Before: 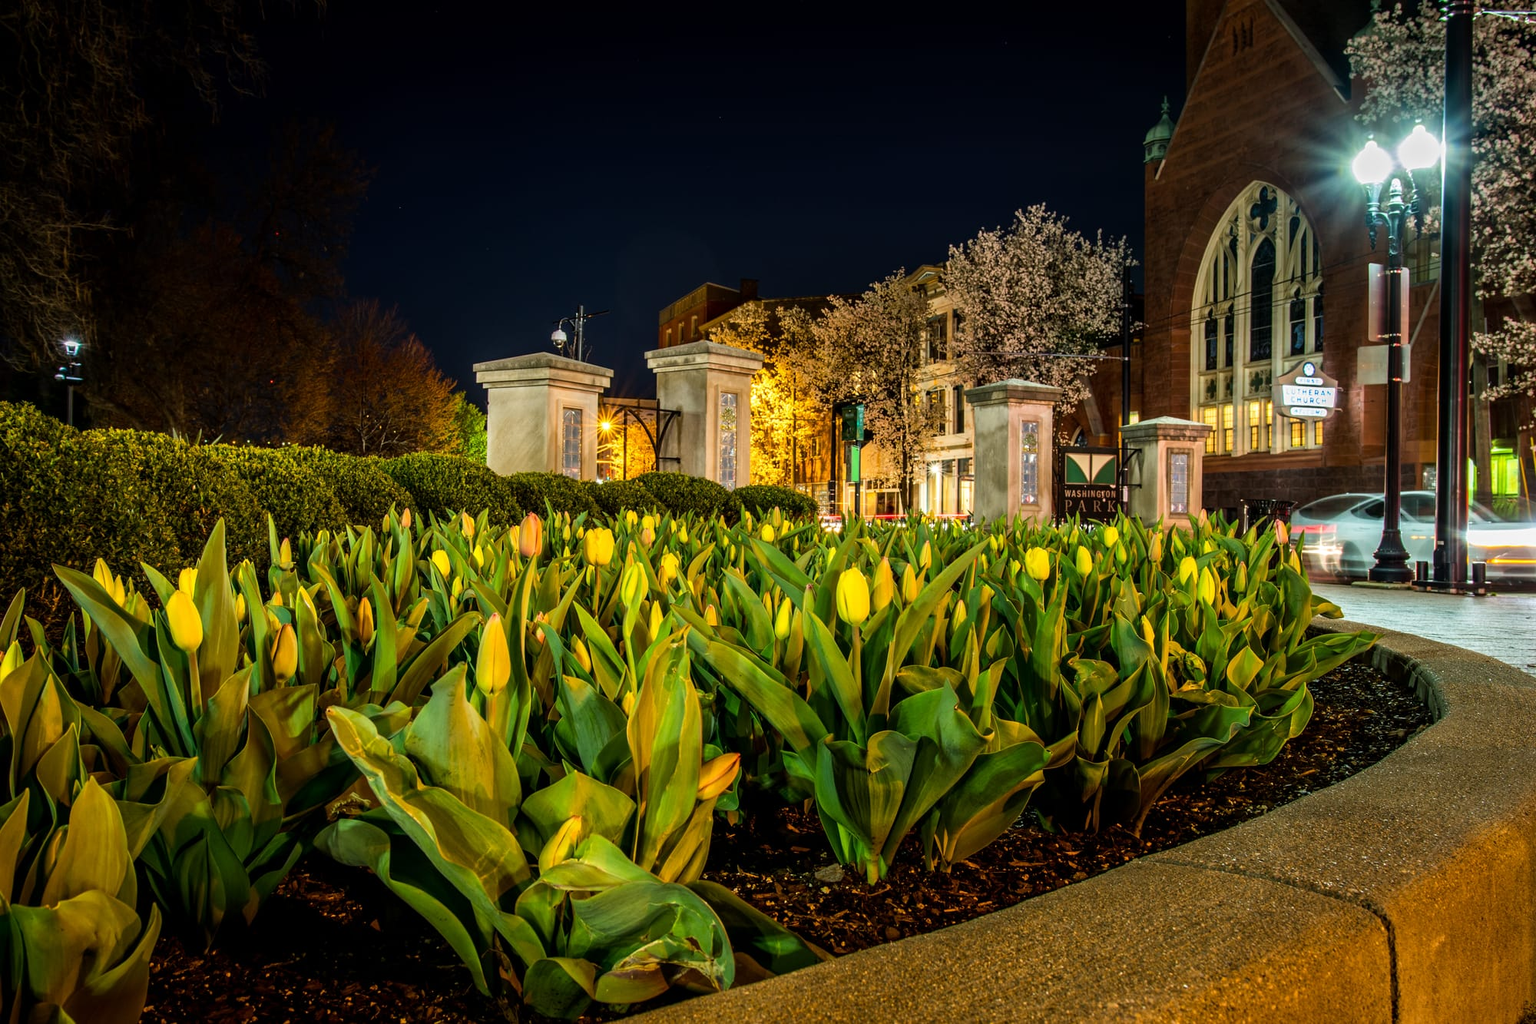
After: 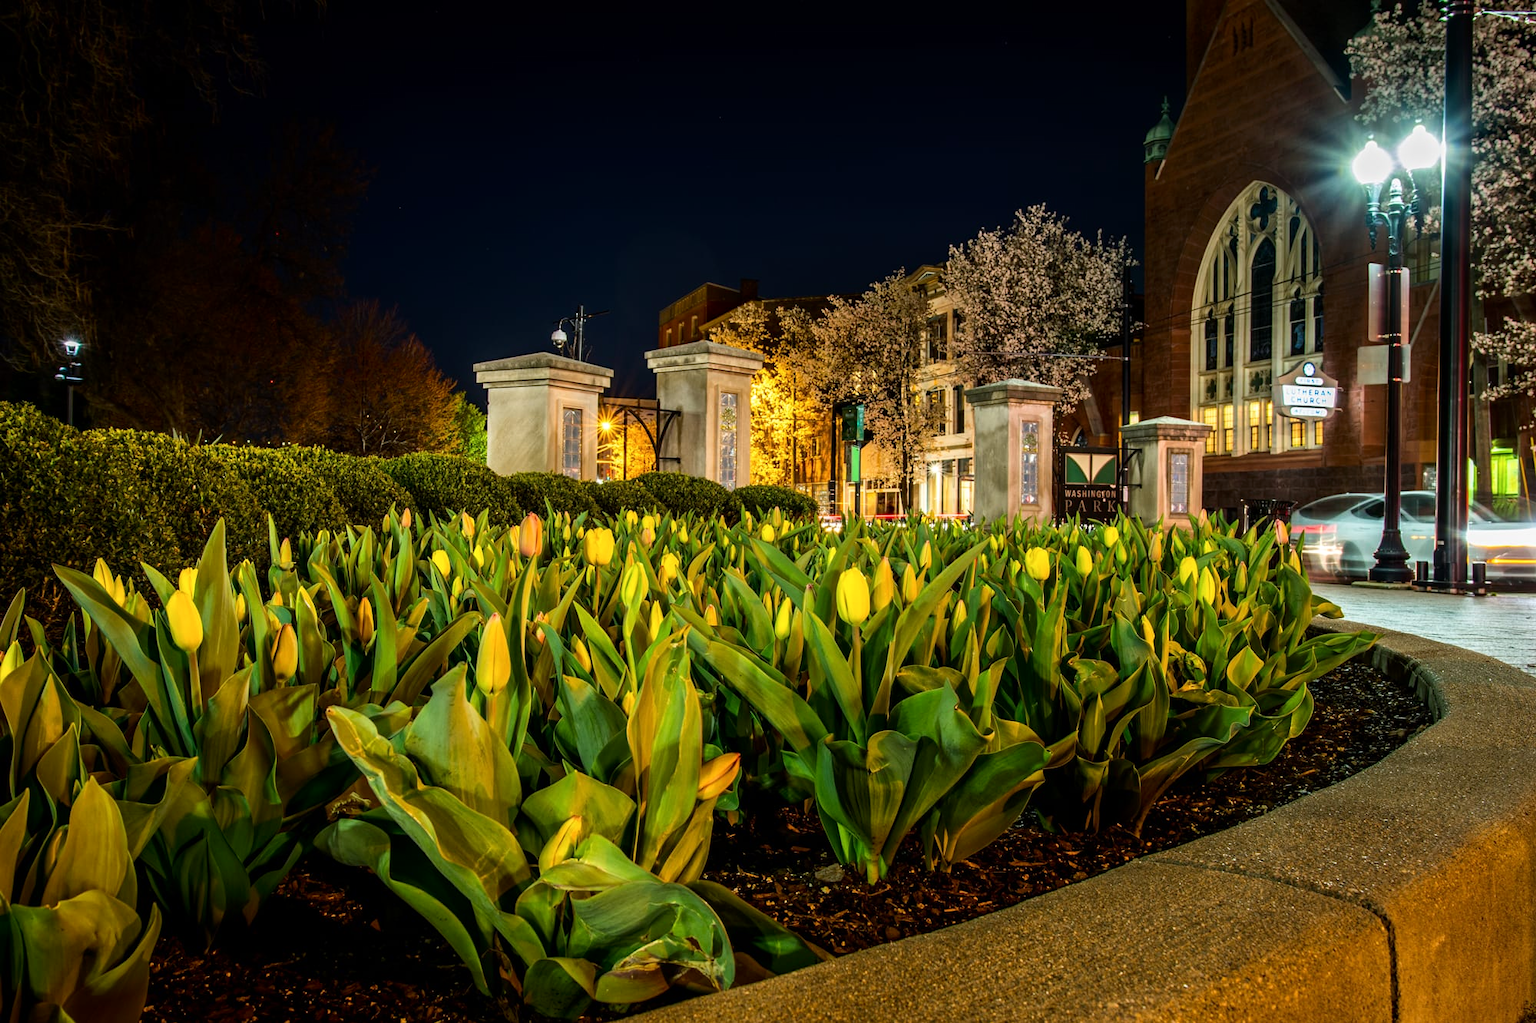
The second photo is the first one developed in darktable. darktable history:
shadows and highlights: shadows -30.46, highlights 29.76
